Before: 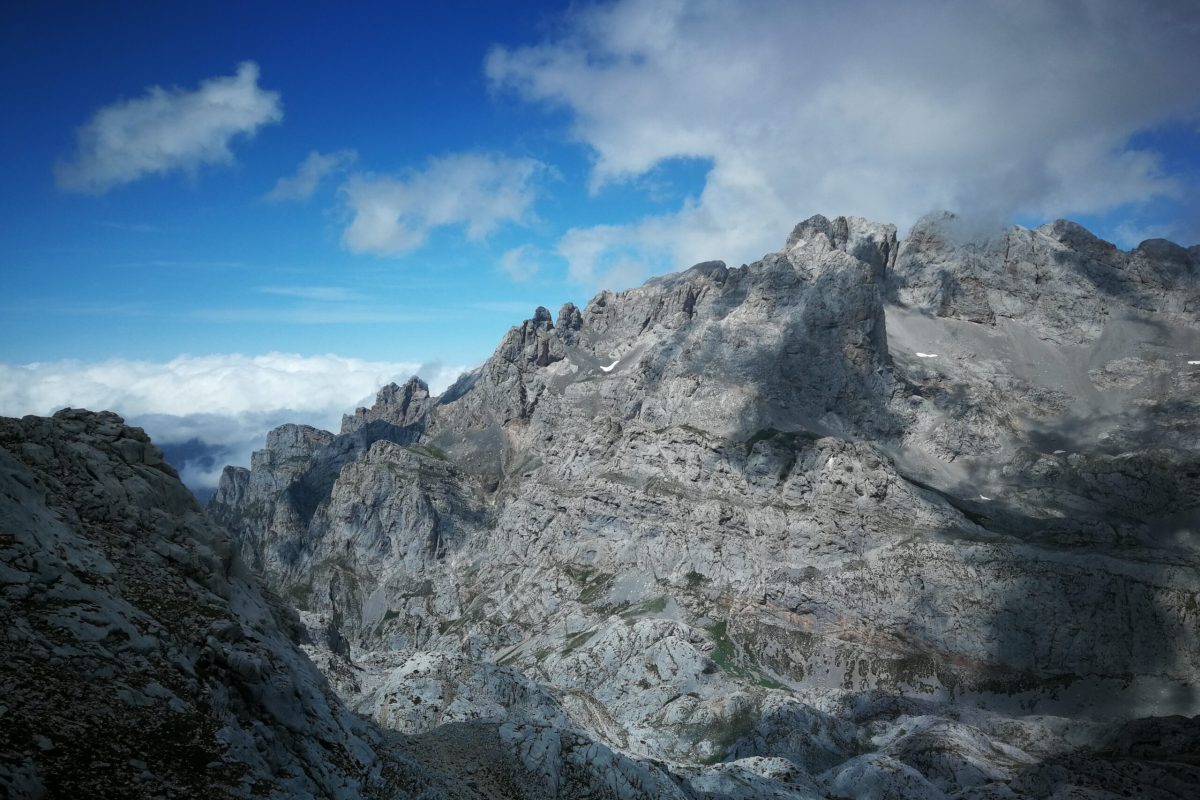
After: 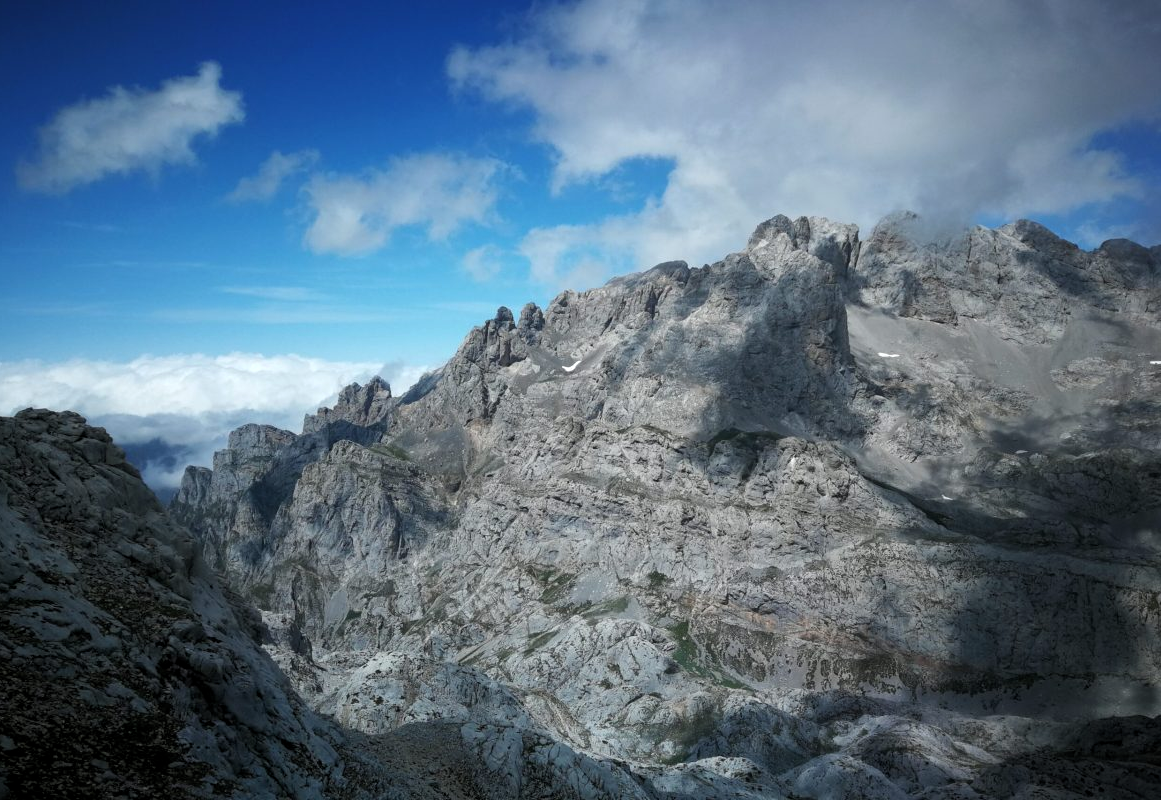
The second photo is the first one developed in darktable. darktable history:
crop and rotate: left 3.238%
levels: levels [0.016, 0.492, 0.969]
